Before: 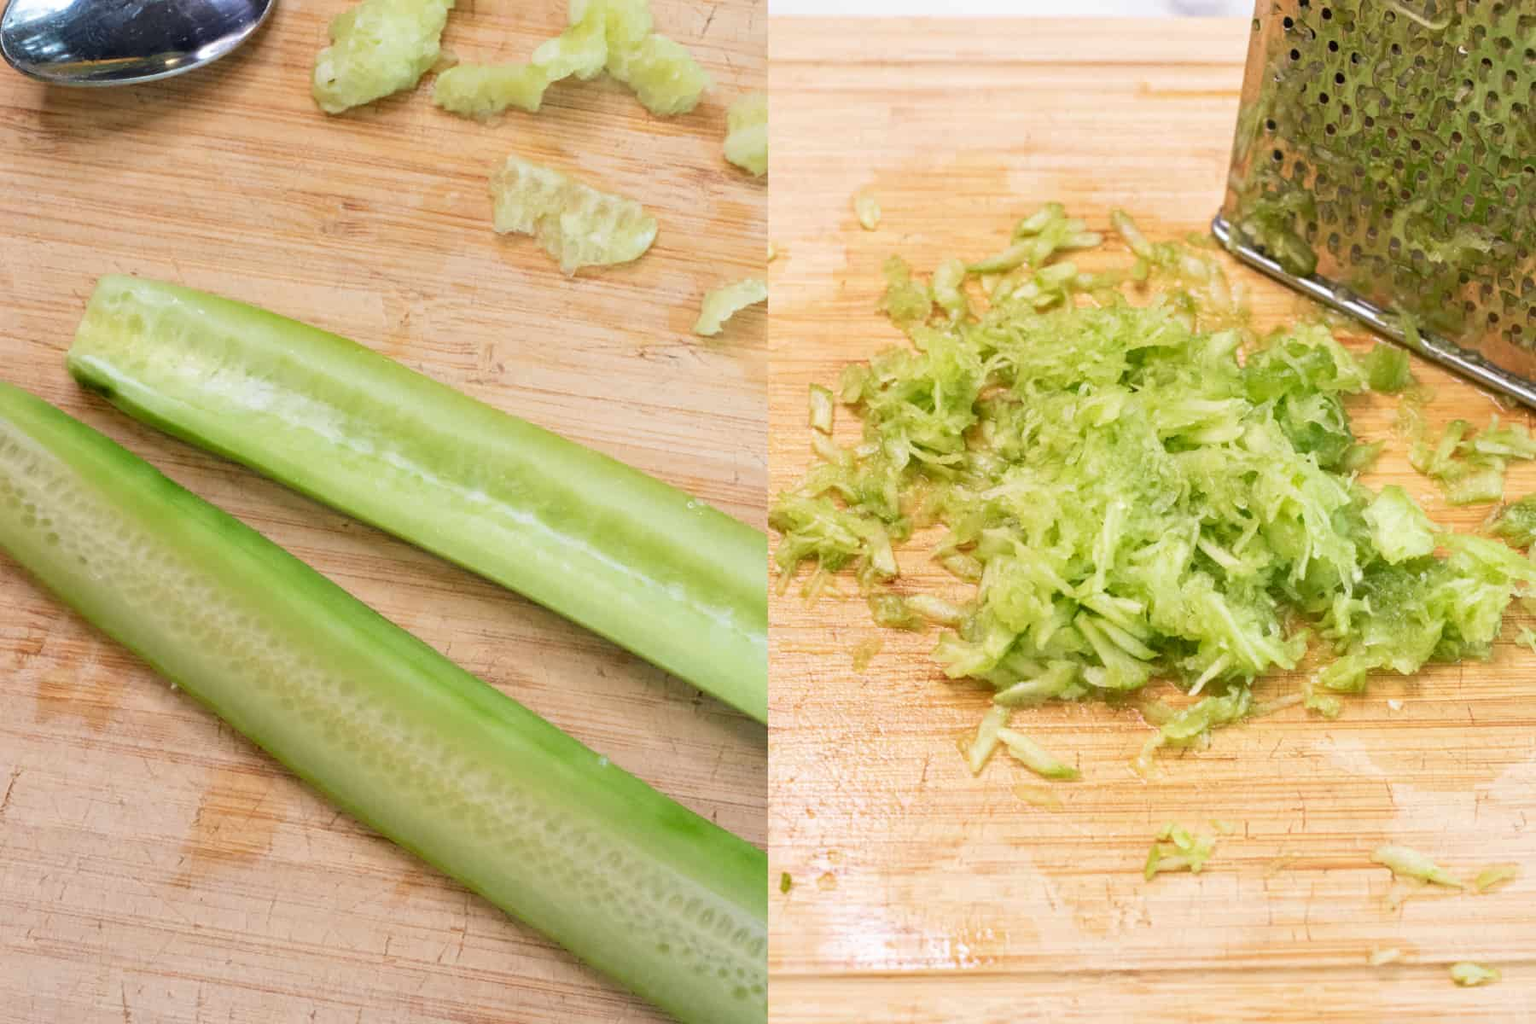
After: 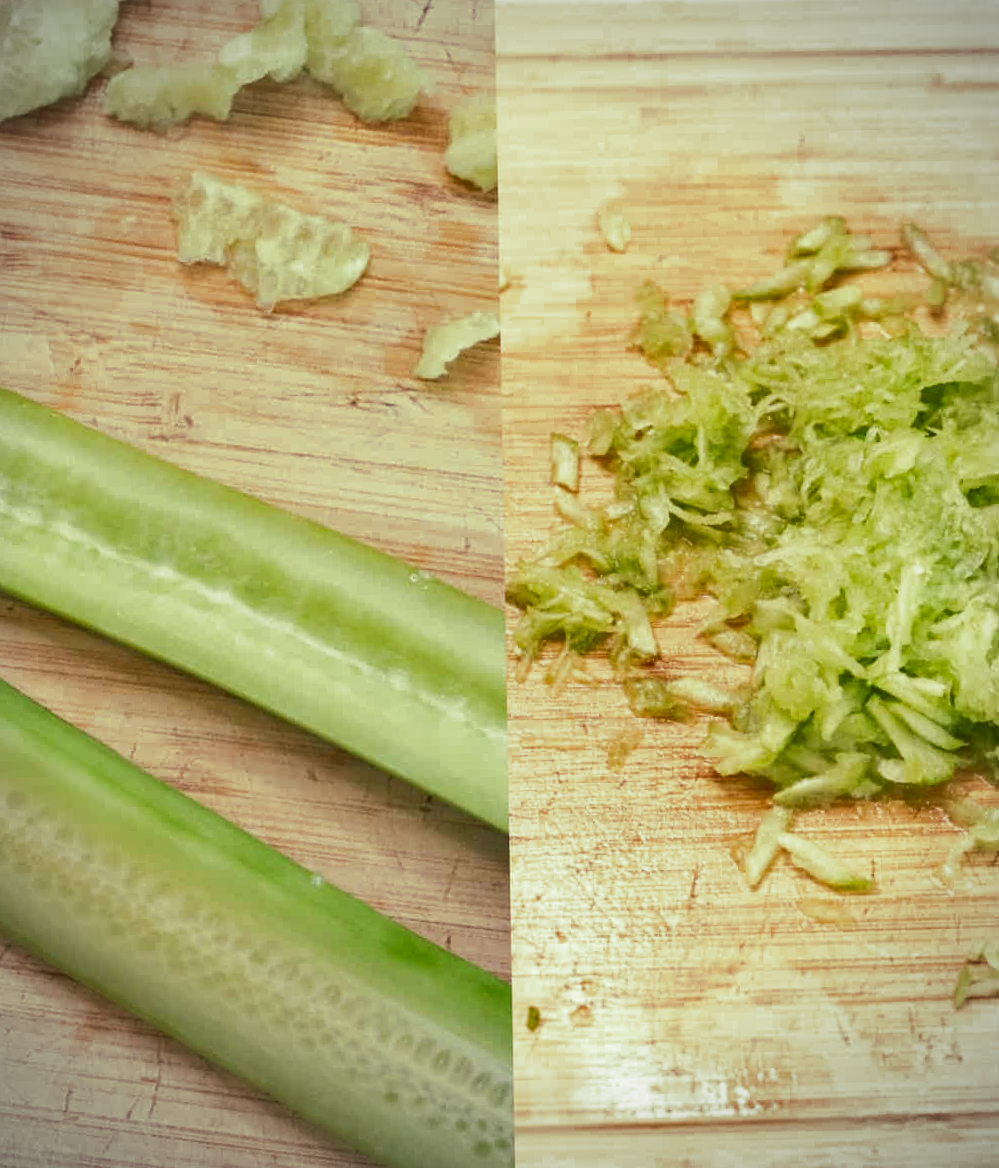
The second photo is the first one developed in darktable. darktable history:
crop: left 21.674%, right 22.086%
shadows and highlights: soften with gaussian
rotate and perspective: rotation -1°, crop left 0.011, crop right 0.989, crop top 0.025, crop bottom 0.975
vignetting: unbound false
split-toning: shadows › hue 290.82°, shadows › saturation 0.34, highlights › saturation 0.38, balance 0, compress 50%
